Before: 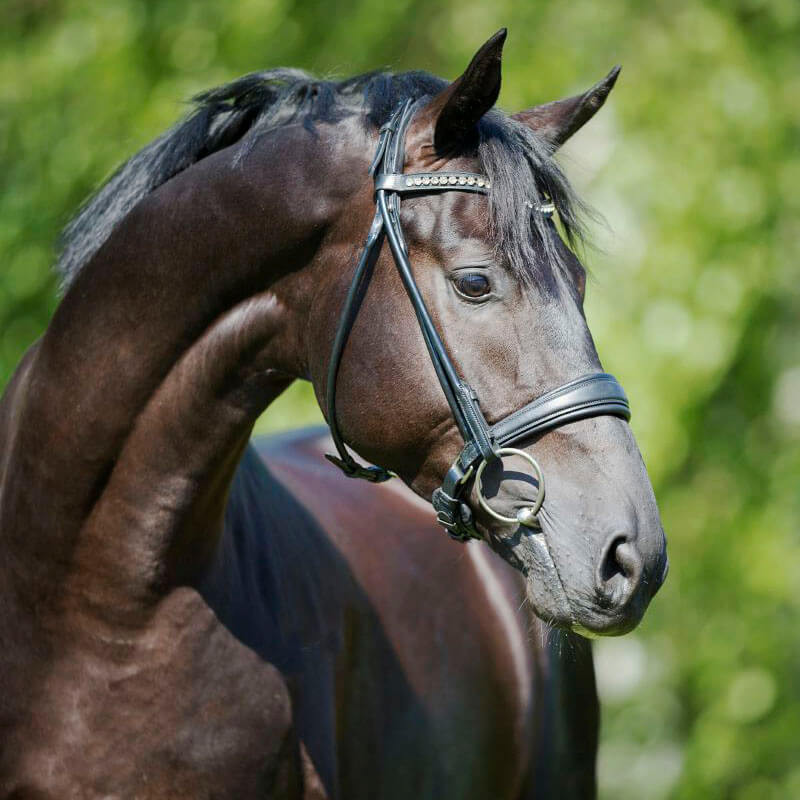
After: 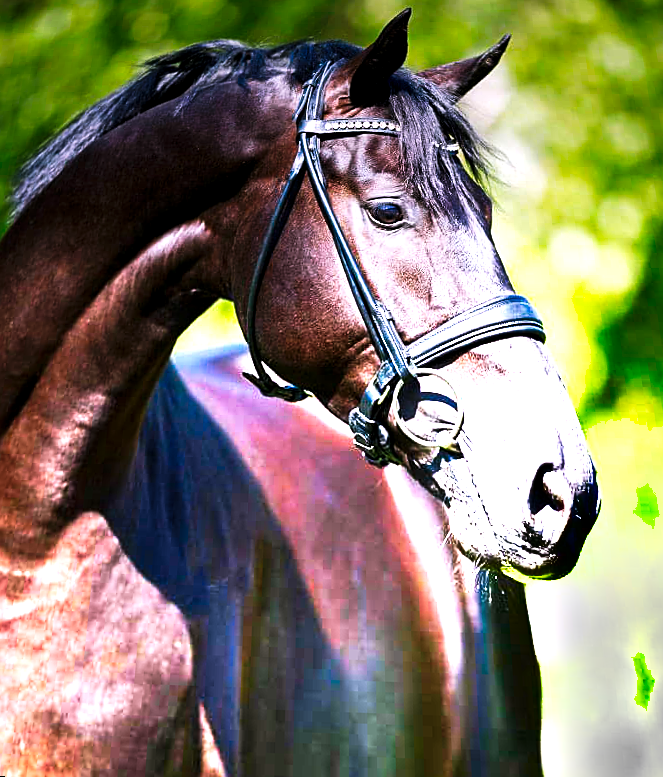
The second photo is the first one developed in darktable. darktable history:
shadows and highlights: shadows 12, white point adjustment 1.2, soften with gaussian
color balance: lift [0.991, 1, 1, 1], gamma [0.996, 1, 1, 1], input saturation 98.52%, contrast 20.34%, output saturation 103.72%
rotate and perspective: rotation 0.72°, lens shift (vertical) -0.352, lens shift (horizontal) -0.051, crop left 0.152, crop right 0.859, crop top 0.019, crop bottom 0.964
graduated density: density -3.9 EV
white balance: red 1.066, blue 1.119
tone curve: curves: ch0 [(0, 0) (0.003, 0.004) (0.011, 0.009) (0.025, 0.017) (0.044, 0.029) (0.069, 0.04) (0.1, 0.051) (0.136, 0.07) (0.177, 0.095) (0.224, 0.131) (0.277, 0.179) (0.335, 0.237) (0.399, 0.302) (0.468, 0.386) (0.543, 0.471) (0.623, 0.576) (0.709, 0.699) (0.801, 0.817) (0.898, 0.917) (1, 1)], preserve colors none
sharpen: on, module defaults
